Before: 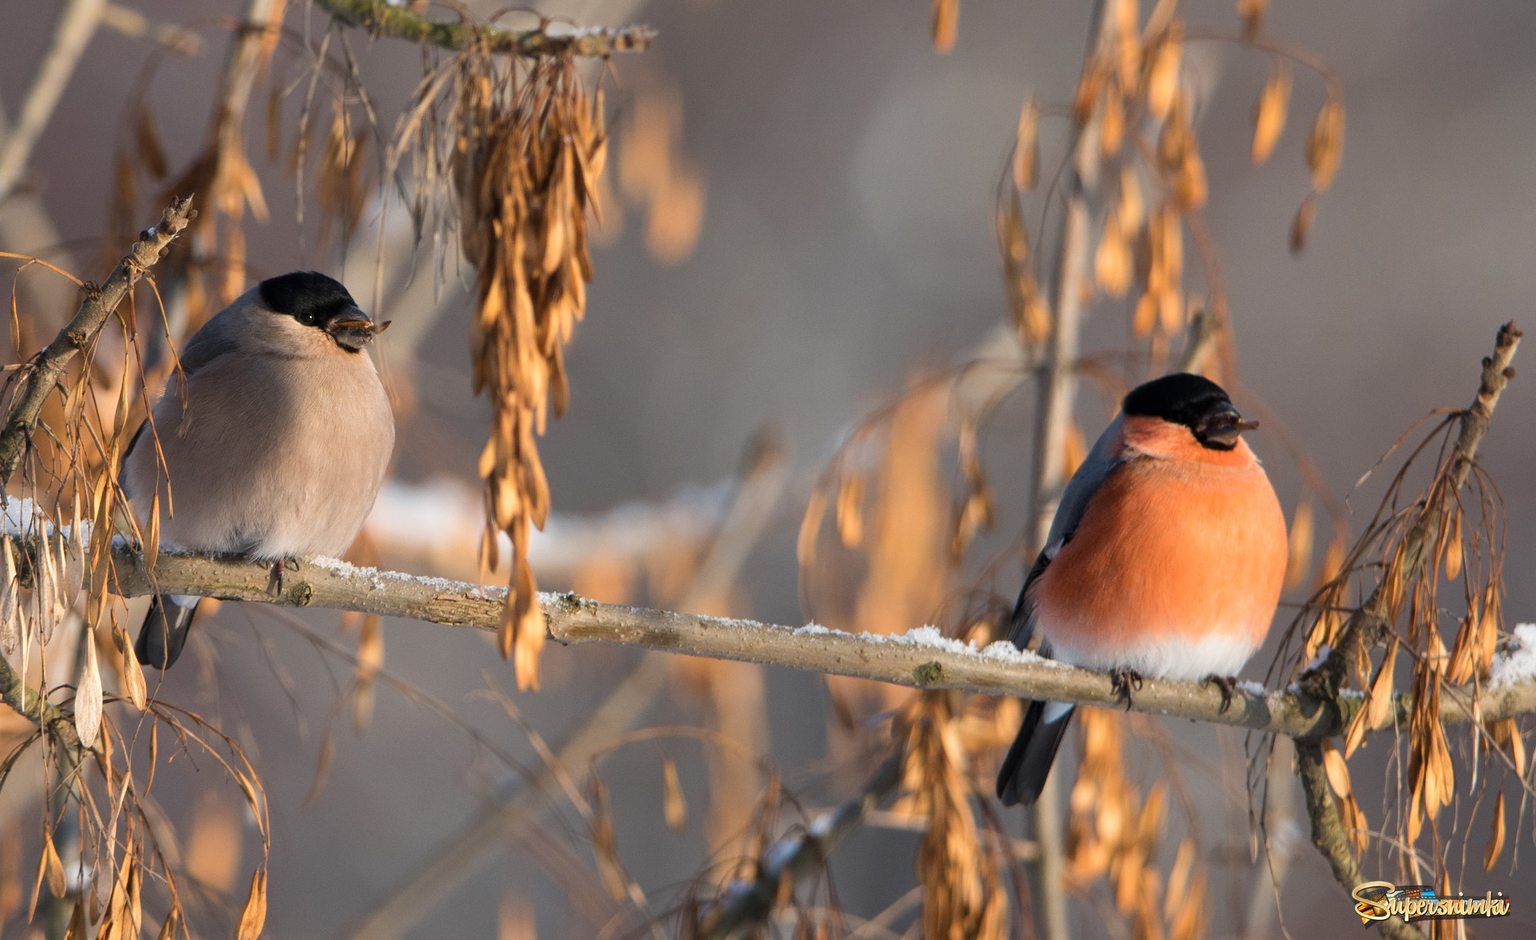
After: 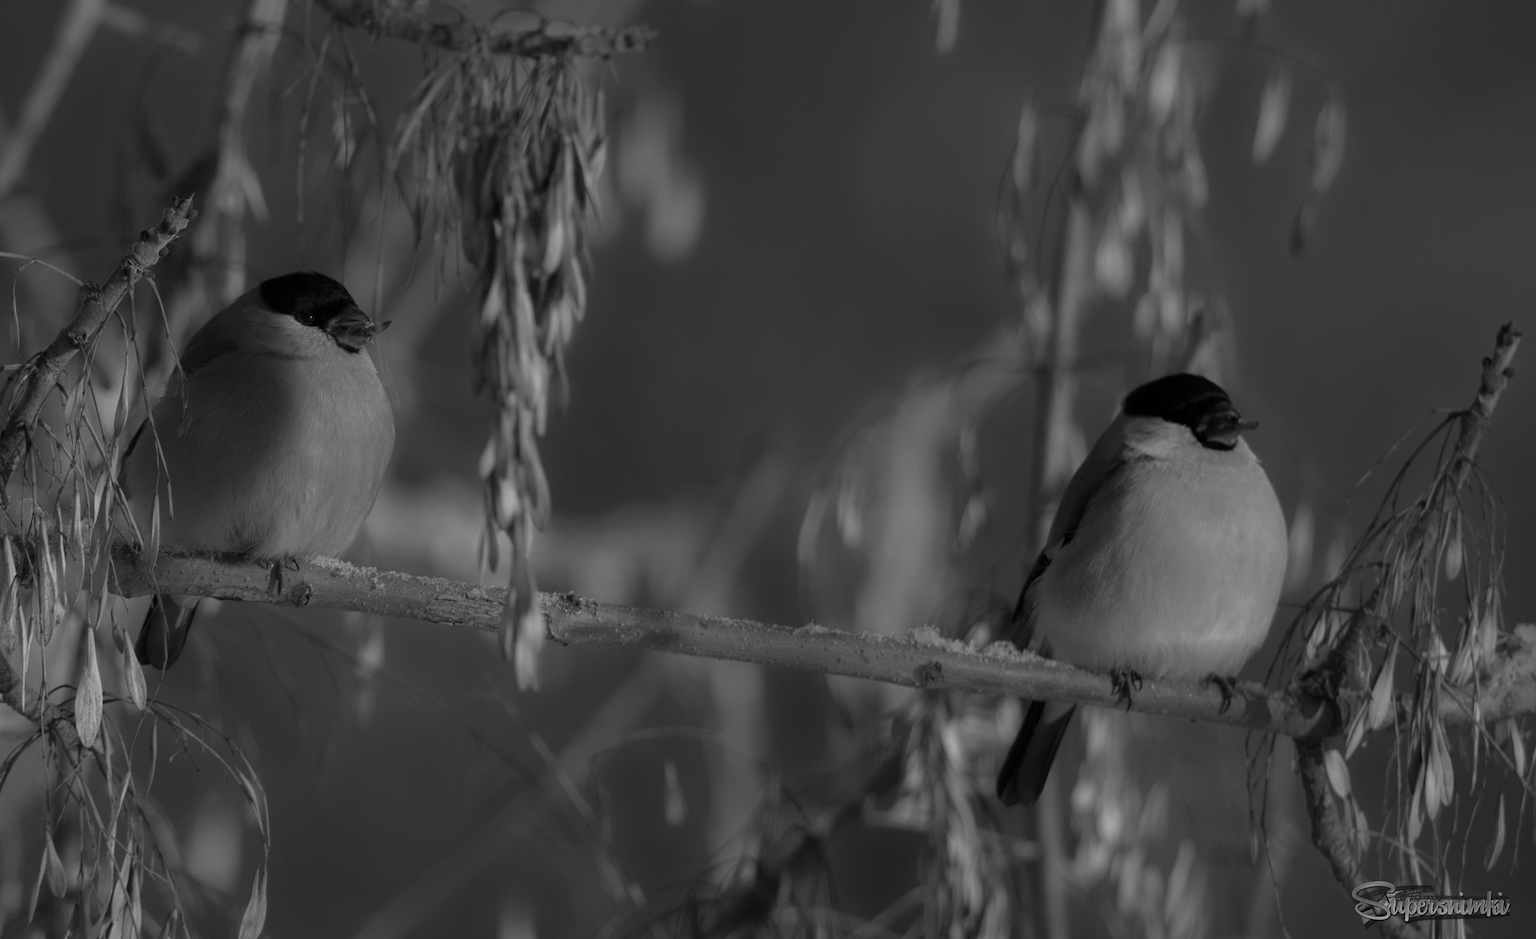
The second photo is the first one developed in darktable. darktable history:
base curve: curves: ch0 [(0, 0) (0.841, 0.609) (1, 1)]
monochrome: a 26.22, b 42.67, size 0.8
color correction: highlights a* -39.68, highlights b* -40, shadows a* -40, shadows b* -40, saturation -3
